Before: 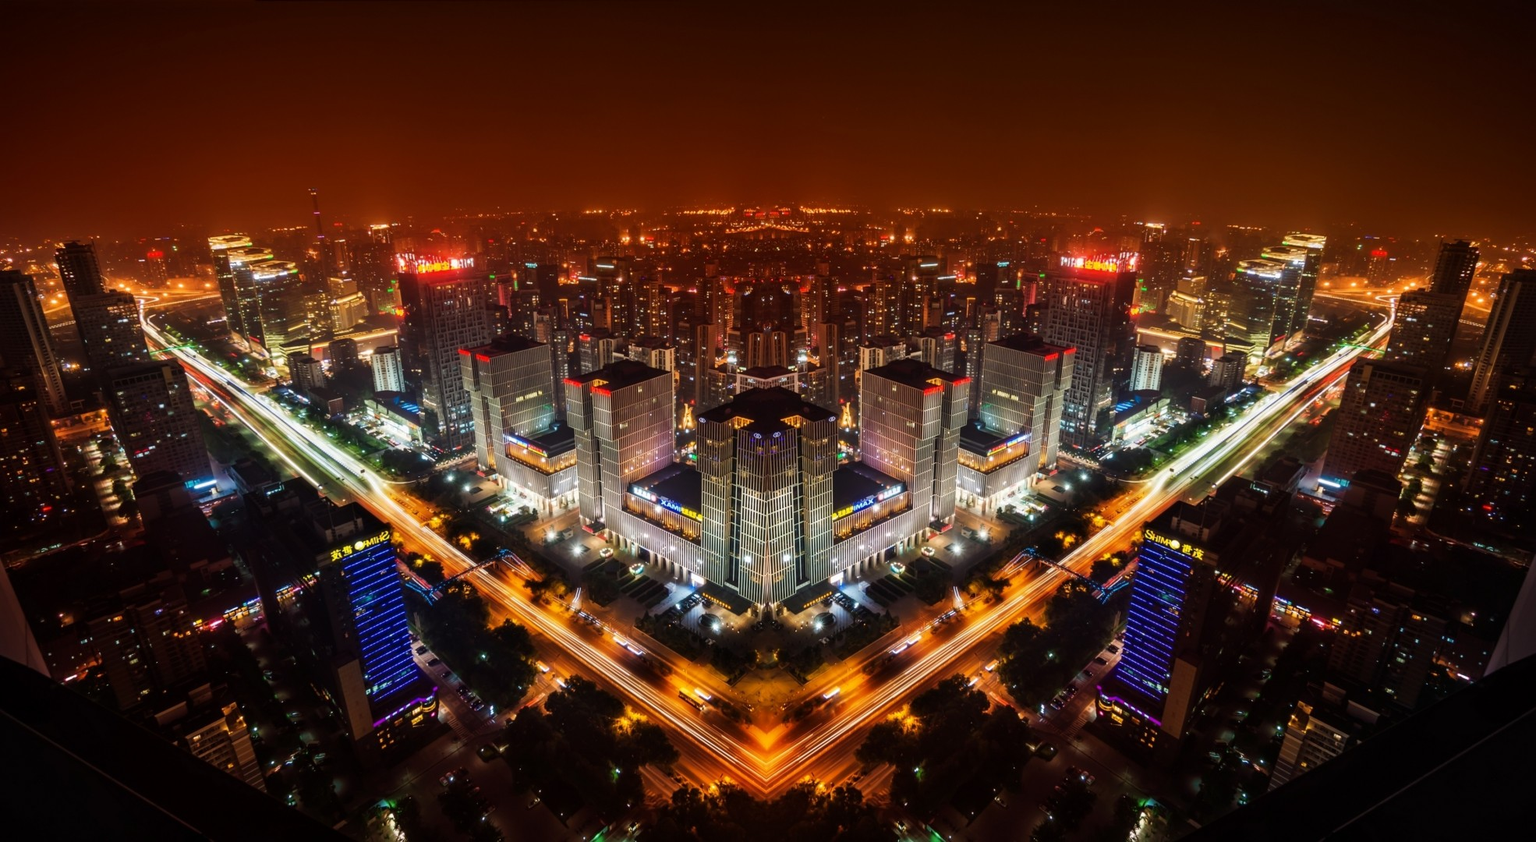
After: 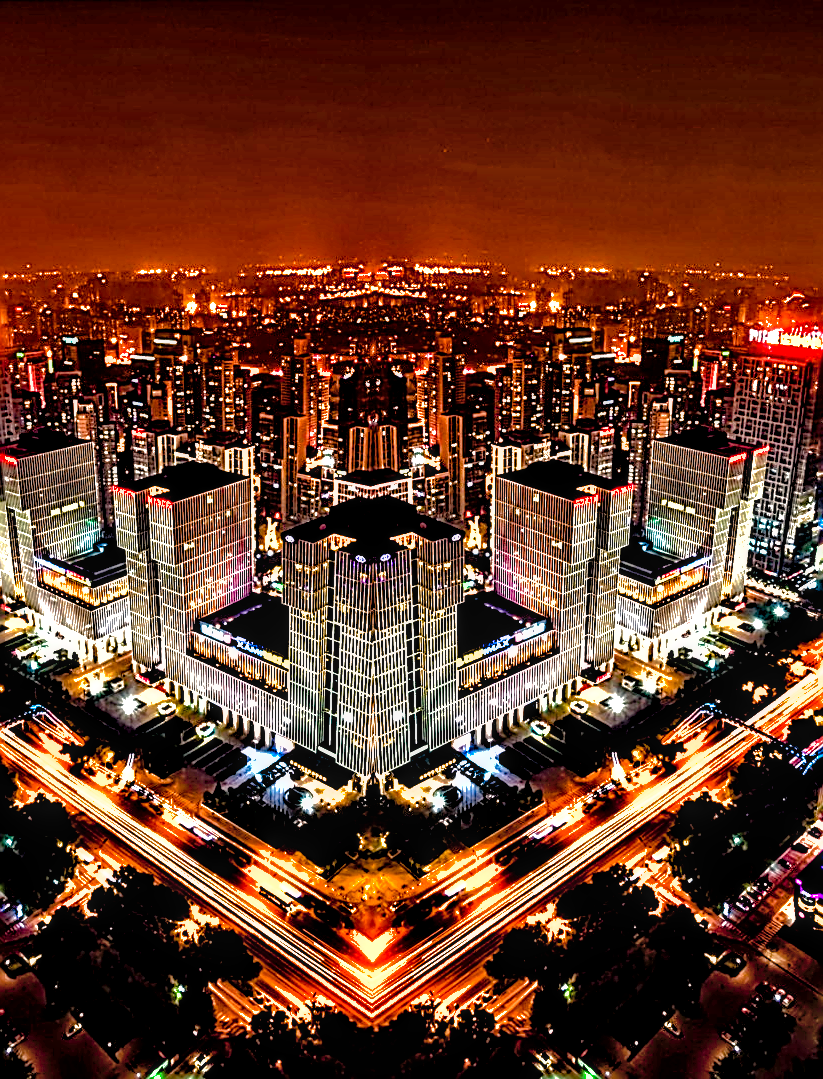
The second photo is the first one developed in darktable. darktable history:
exposure: black level correction 0.001, exposure 0.499 EV, compensate exposure bias true, compensate highlight preservation false
crop: left 31.059%, right 27.132%
contrast equalizer: octaves 7, y [[0.48, 0.654, 0.731, 0.706, 0.772, 0.382], [0.55 ×6], [0 ×6], [0 ×6], [0 ×6]]
color balance rgb: shadows lift › chroma 1.032%, shadows lift › hue 31.64°, highlights gain › chroma 1.669%, highlights gain › hue 55.83°, linear chroma grading › global chroma 14.603%, perceptual saturation grading › global saturation 20%, perceptual saturation grading › highlights -25.785%, perceptual saturation grading › shadows 50.288%, global vibrance 11.88%
local contrast: detail 150%
sharpen: amount 1.868
shadows and highlights: shadows 40.32, highlights -59.72
contrast brightness saturation: saturation 0.097
